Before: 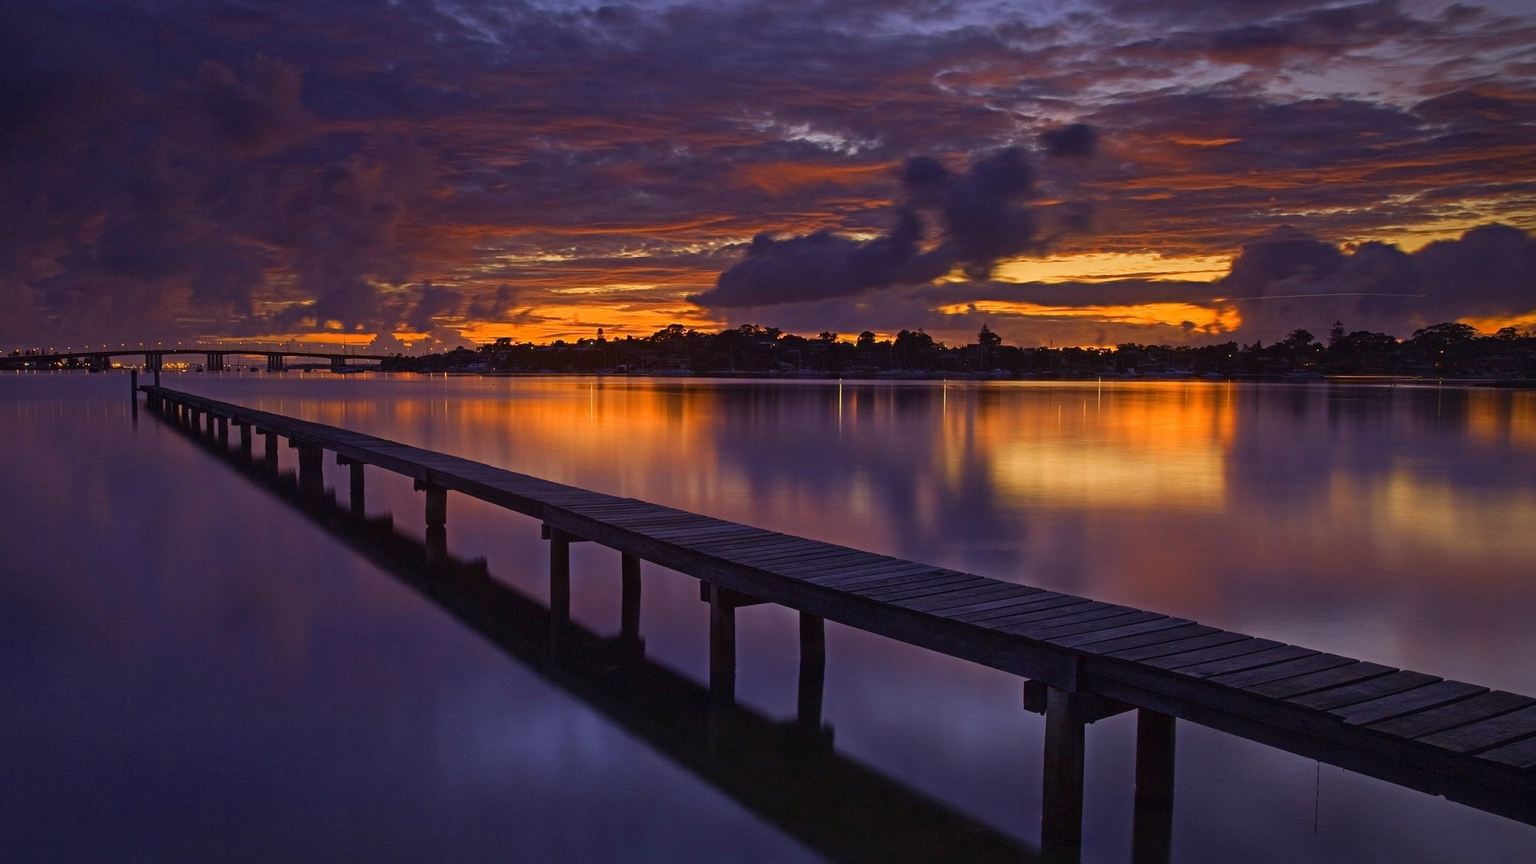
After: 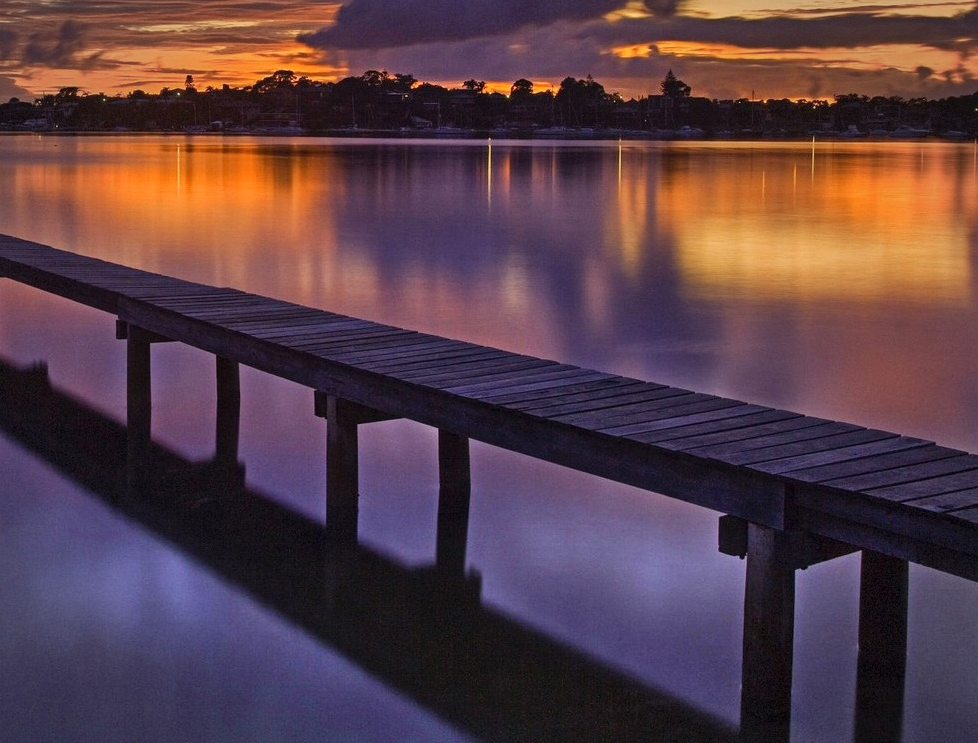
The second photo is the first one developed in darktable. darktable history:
vignetting: fall-off start 91%, fall-off radius 39.39%, brightness -0.182, saturation -0.3, width/height ratio 1.219, shape 1.3, dithering 8-bit output, unbound false
crop and rotate: left 29.237%, top 31.152%, right 19.807%
shadows and highlights: shadows 52.42, soften with gaussian
local contrast: detail 110%
